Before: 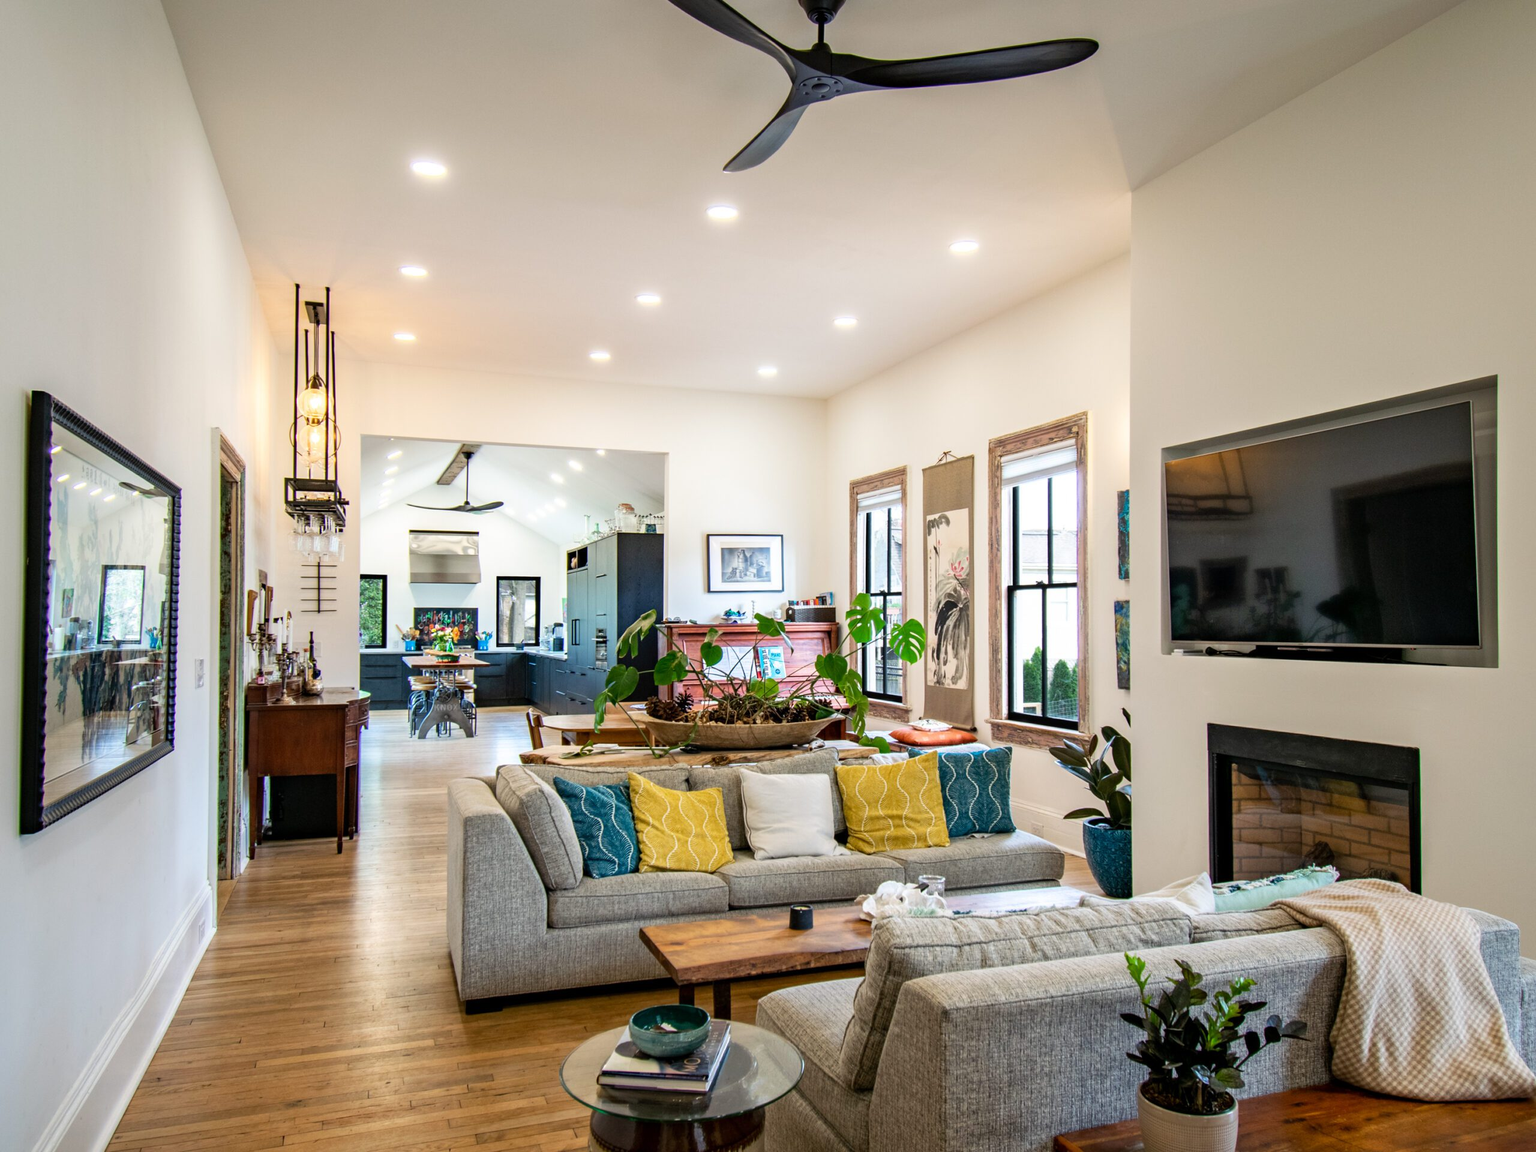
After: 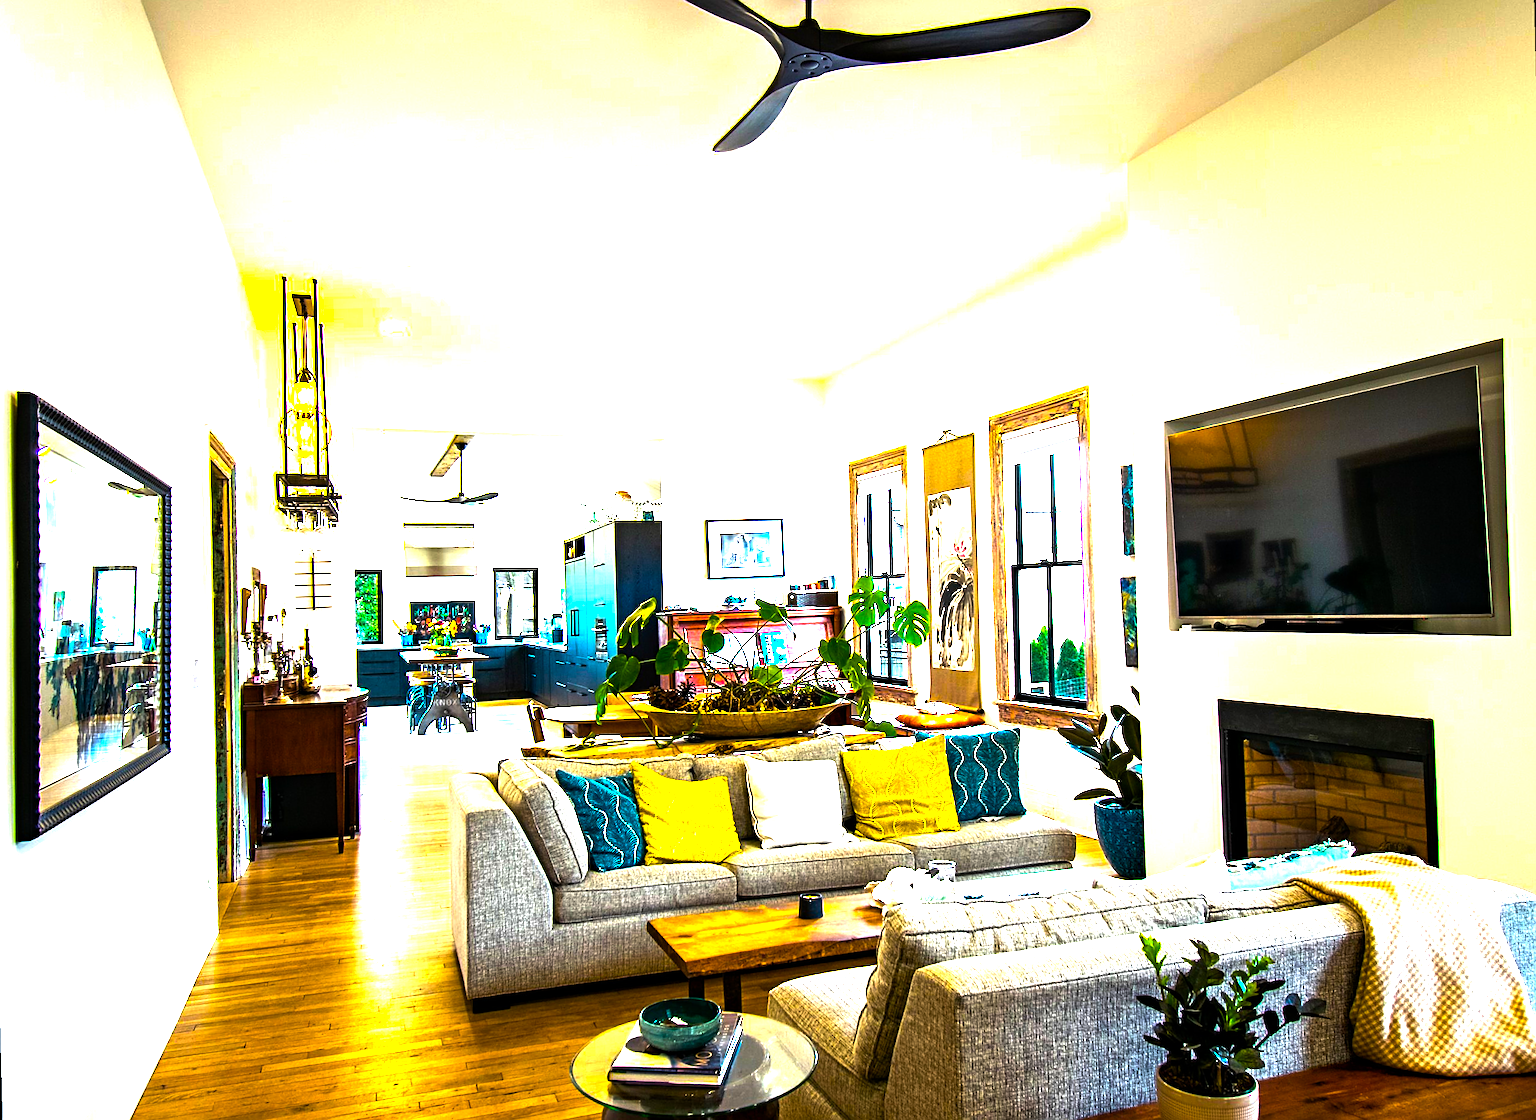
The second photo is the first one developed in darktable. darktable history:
sharpen: on, module defaults
color balance rgb: linear chroma grading › shadows -30%, linear chroma grading › global chroma 35%, perceptual saturation grading › global saturation 75%, perceptual saturation grading › shadows -30%, perceptual brilliance grading › highlights 75%, perceptual brilliance grading › shadows -30%, global vibrance 35%
rotate and perspective: rotation -1.42°, crop left 0.016, crop right 0.984, crop top 0.035, crop bottom 0.965
